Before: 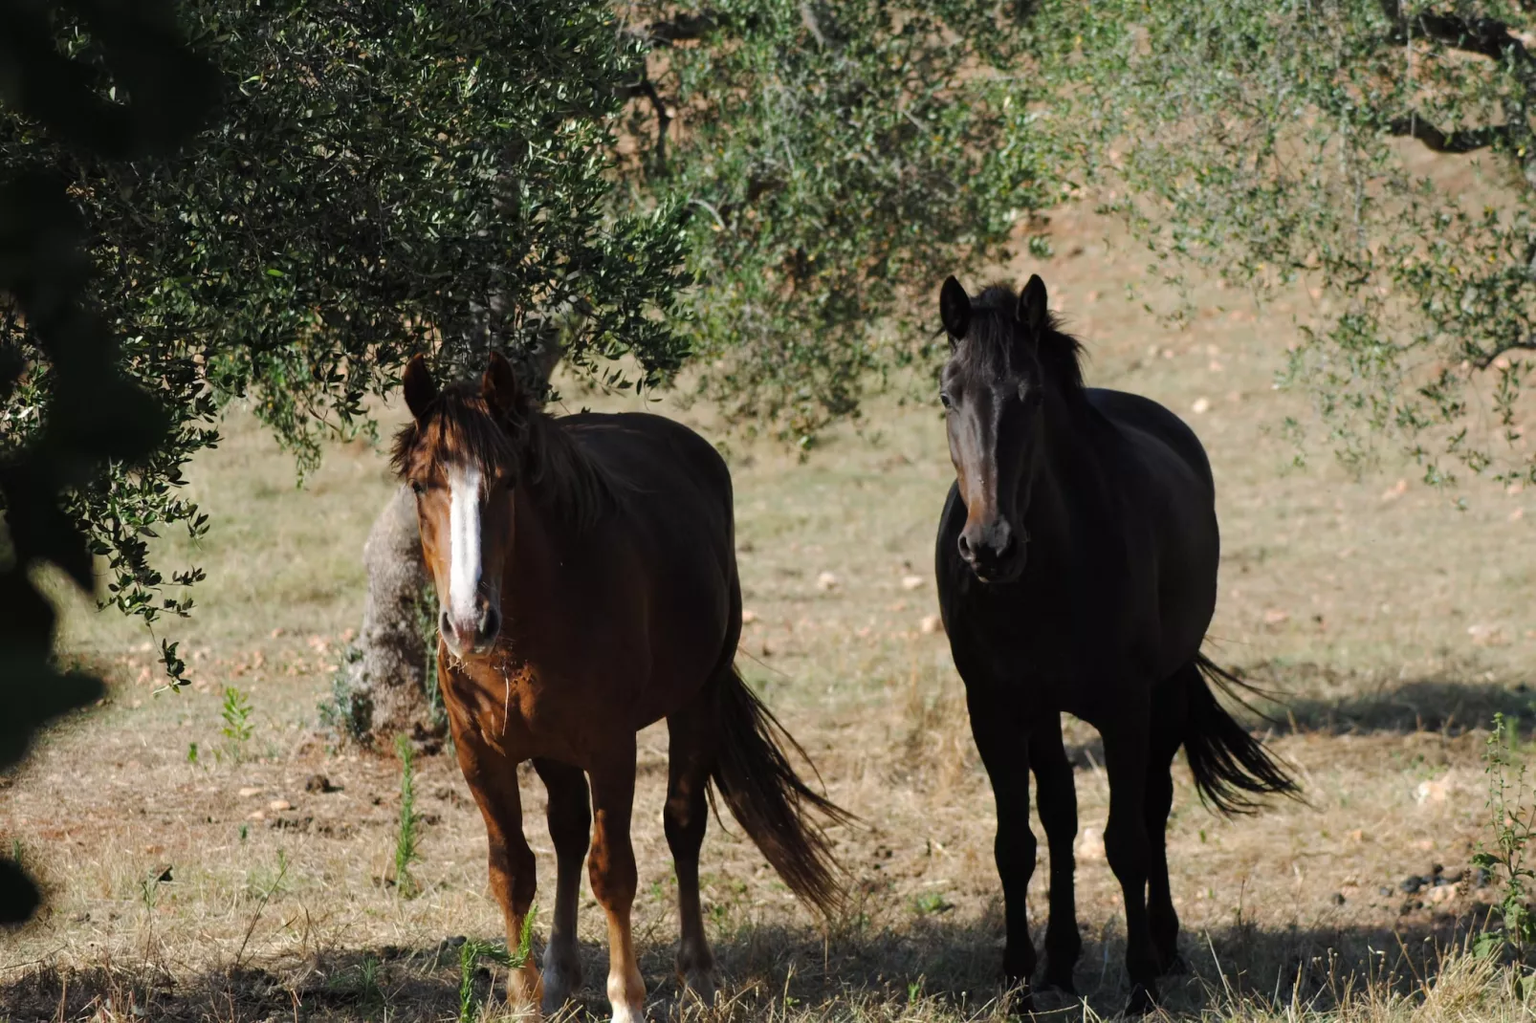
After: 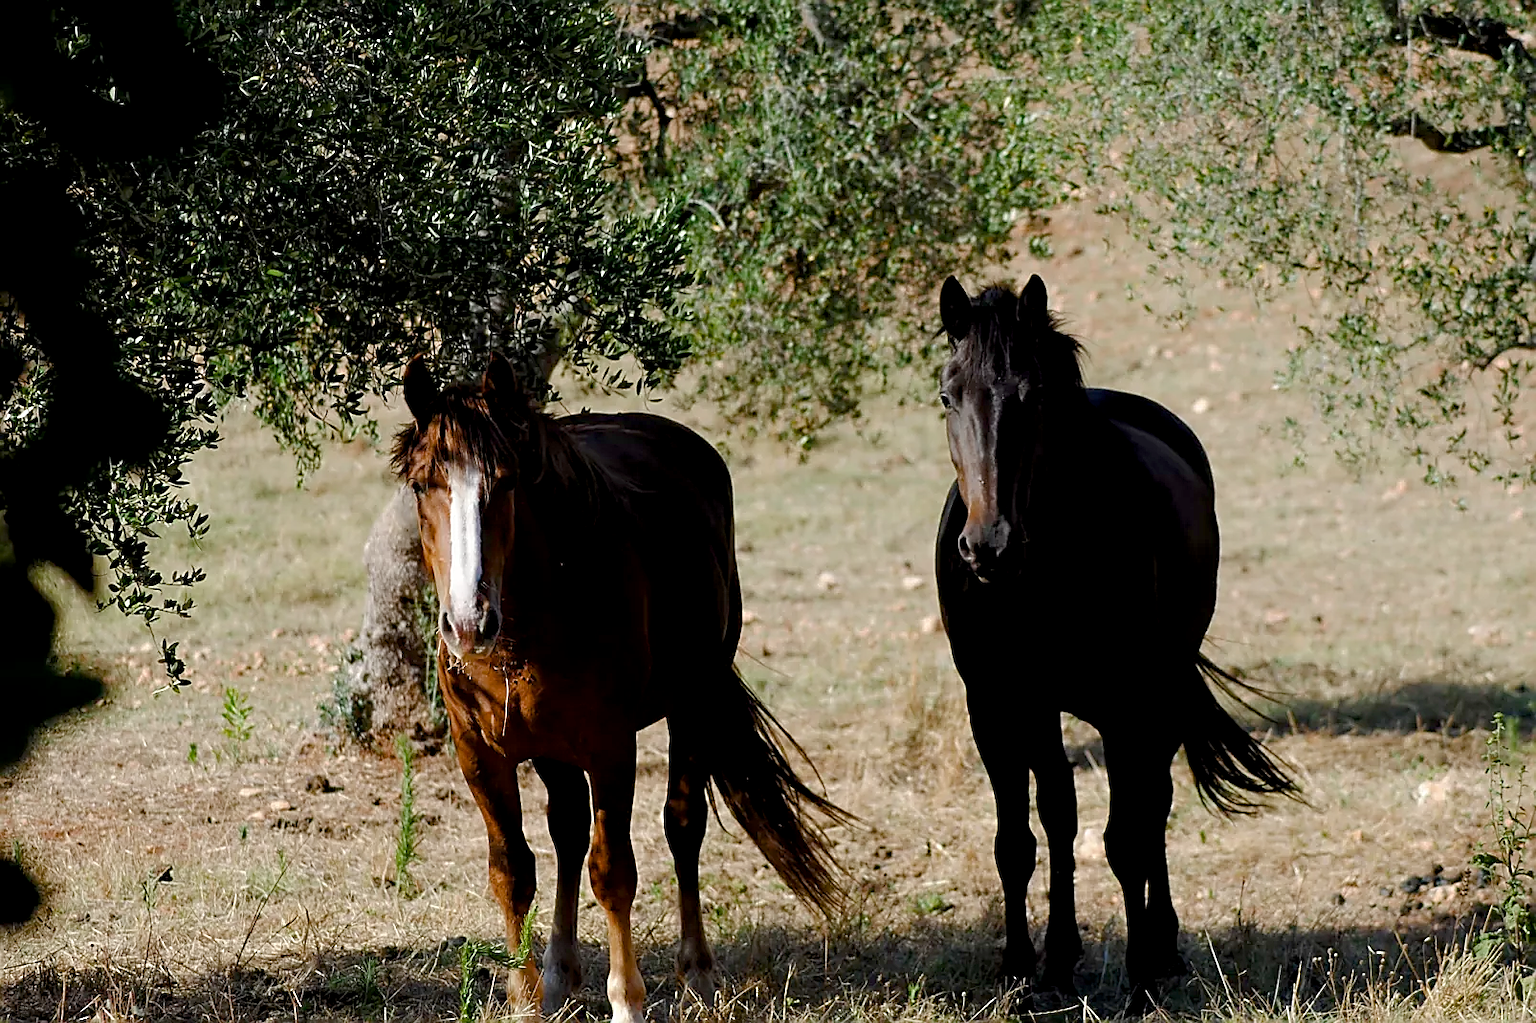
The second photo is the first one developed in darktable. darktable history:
exposure: black level correction 0.009, compensate exposure bias true, compensate highlight preservation false
sharpen: radius 1.408, amount 1.267, threshold 0.611
color balance rgb: perceptual saturation grading › global saturation 0.053%, perceptual saturation grading › highlights -25.552%, perceptual saturation grading › shadows 29.354%, perceptual brilliance grading › global brilliance 2.676%, perceptual brilliance grading › highlights -2.817%, perceptual brilliance grading › shadows 3.412%, global vibrance 14.282%
